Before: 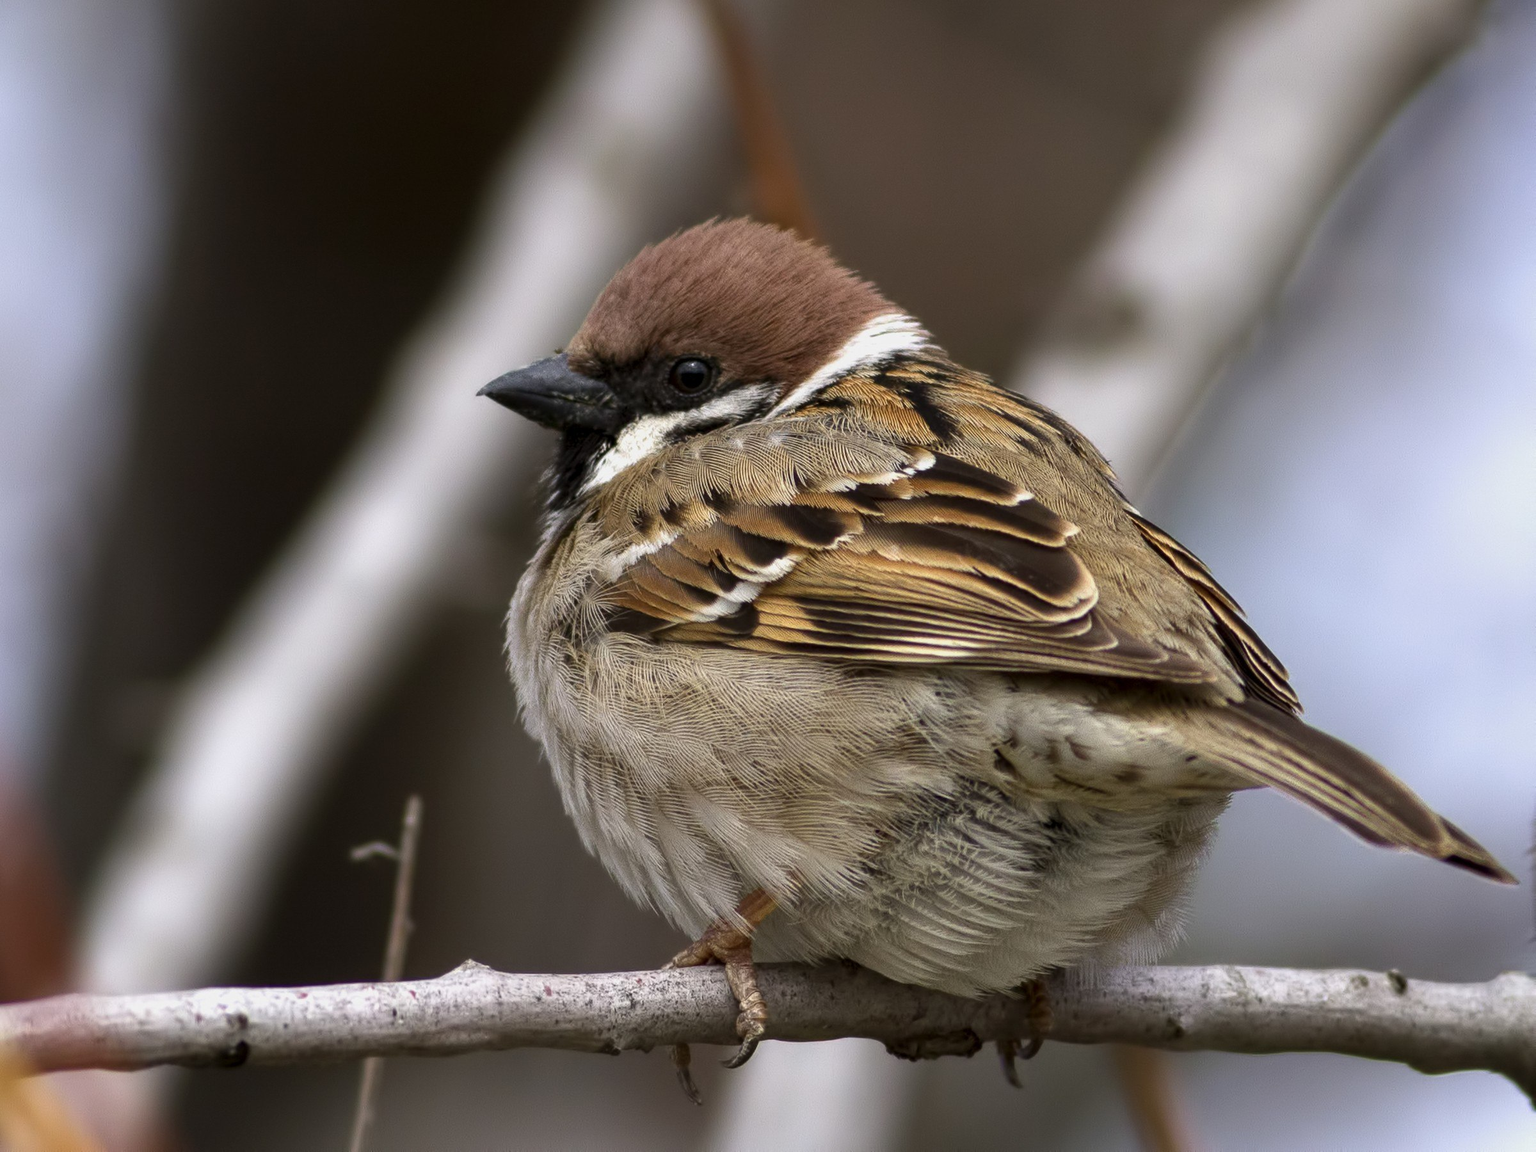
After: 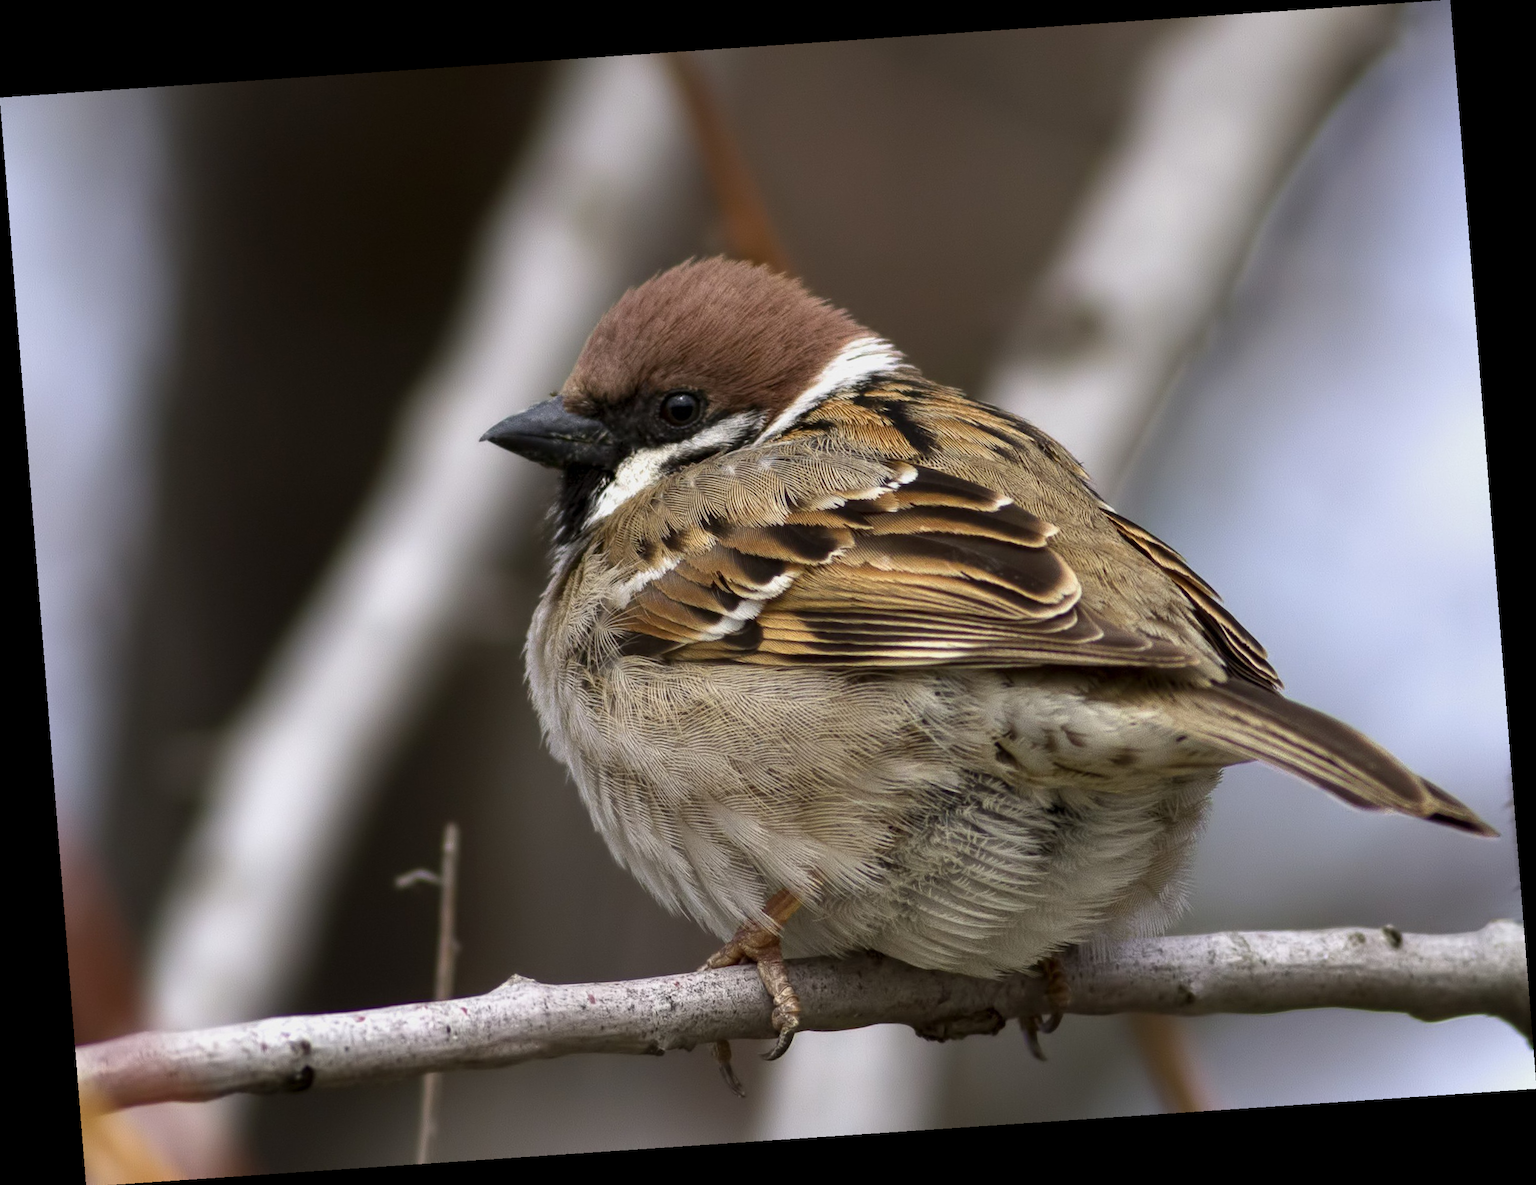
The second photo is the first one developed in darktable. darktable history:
rotate and perspective: rotation -4.2°, shear 0.006, automatic cropping off
